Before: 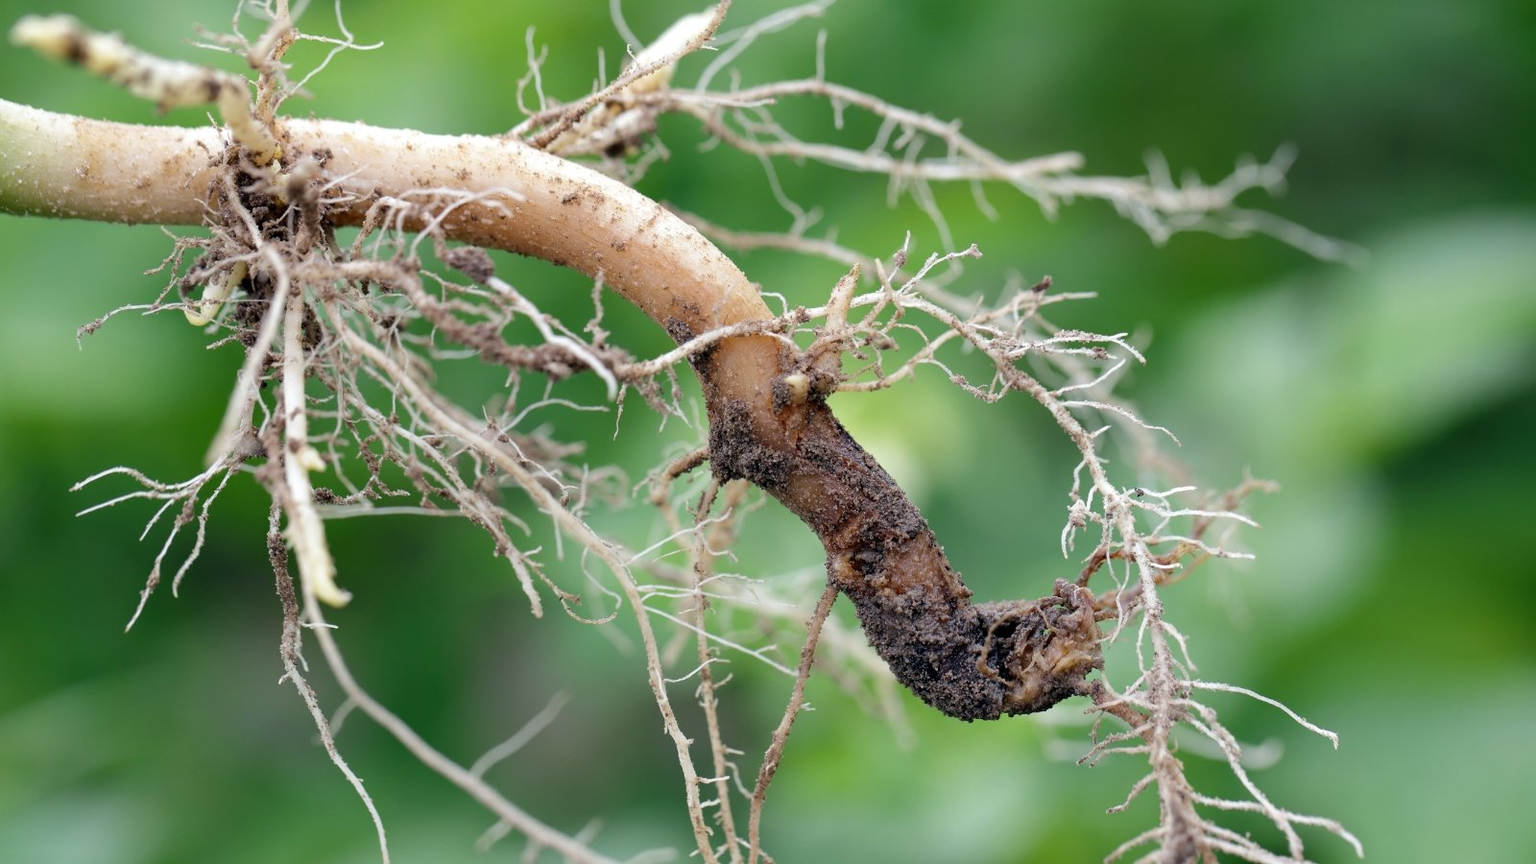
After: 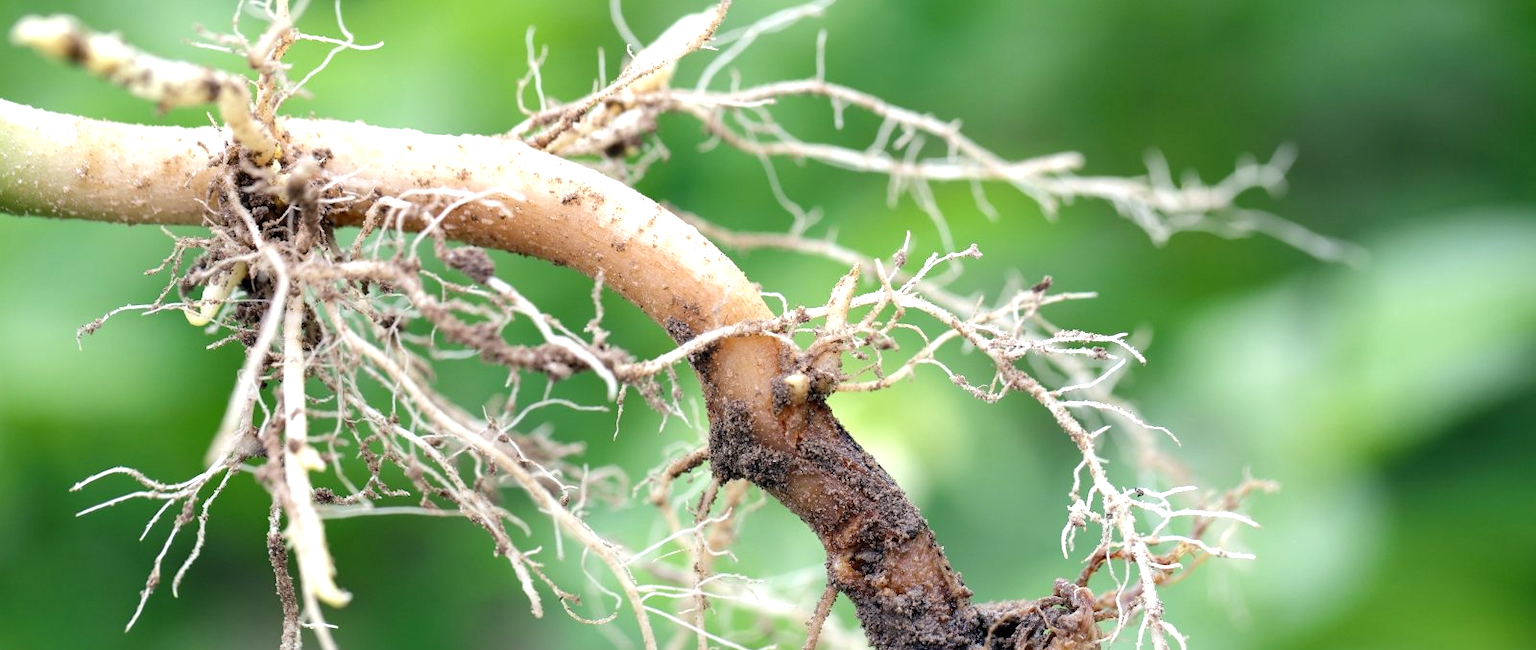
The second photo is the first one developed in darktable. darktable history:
exposure: exposure 0.657 EV, compensate highlight preservation false
crop: bottom 24.626%
